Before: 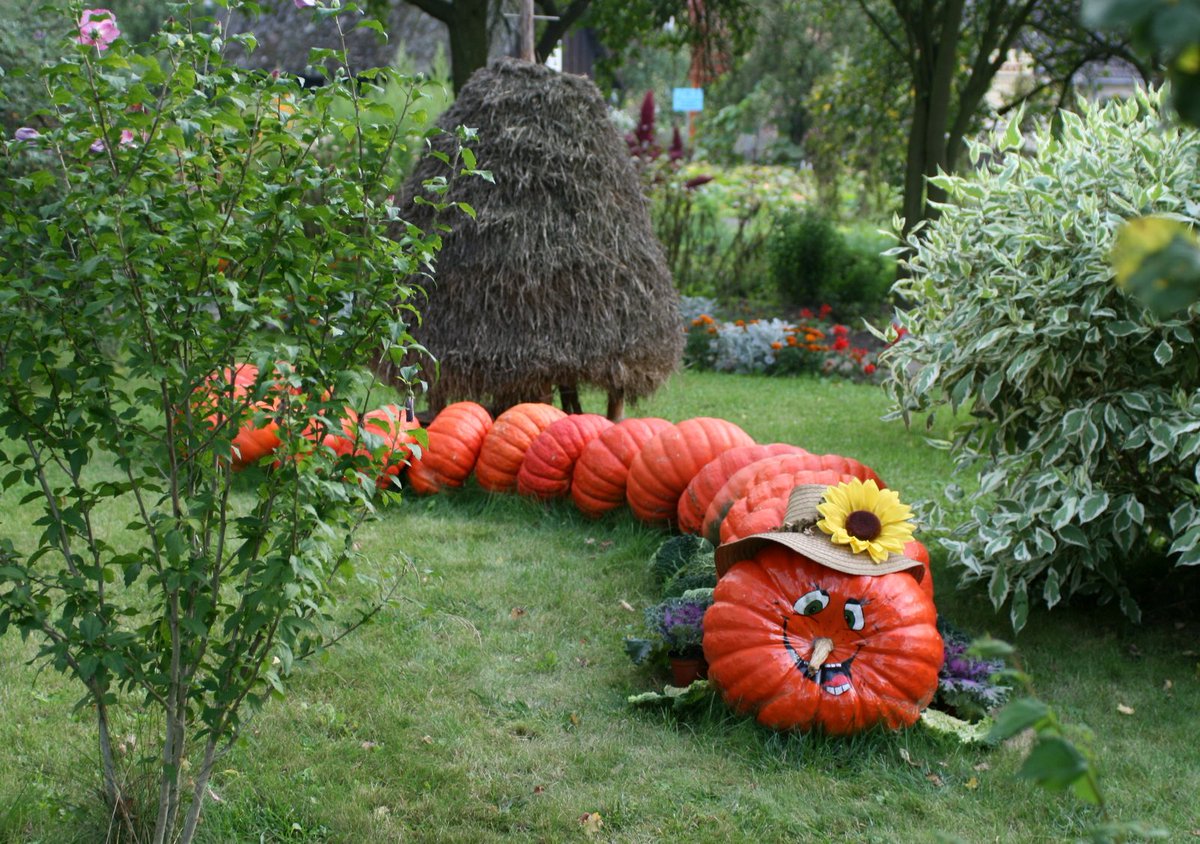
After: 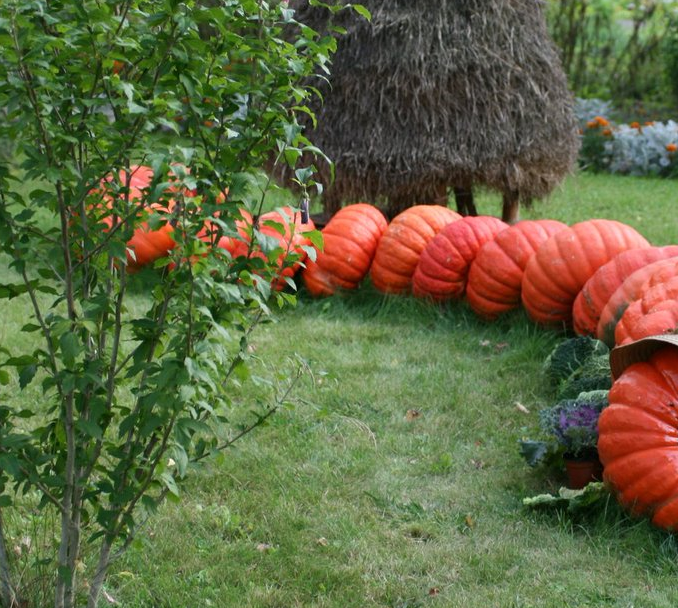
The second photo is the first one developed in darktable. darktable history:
crop: left 8.769%, top 23.565%, right 34.649%, bottom 4.348%
